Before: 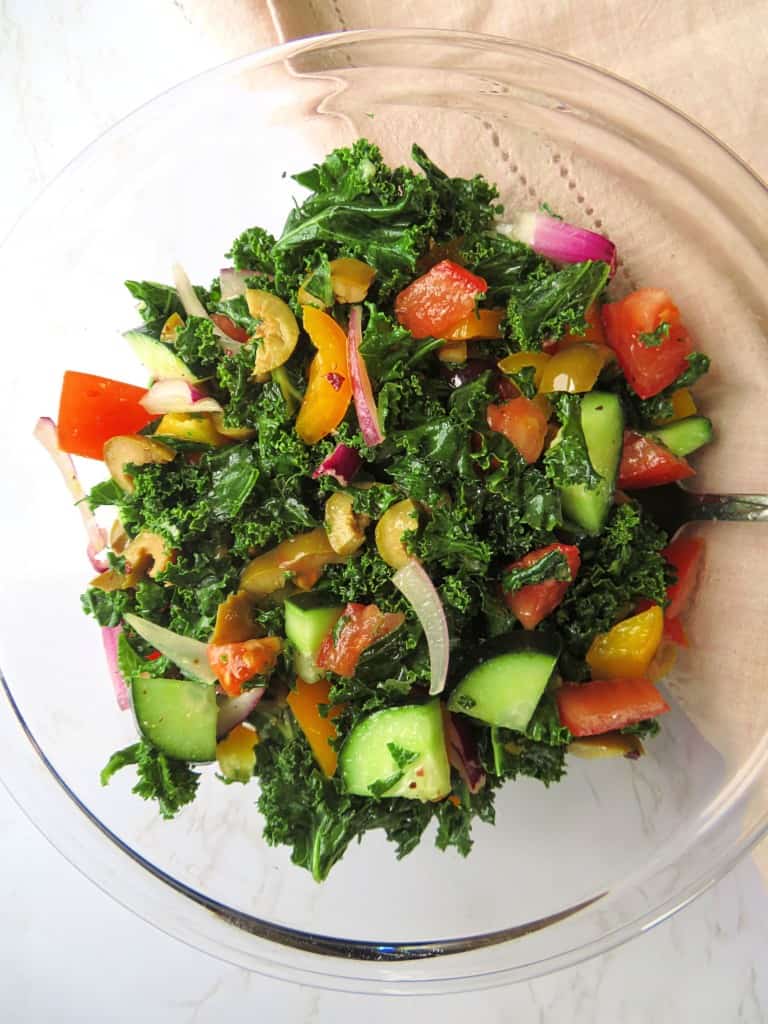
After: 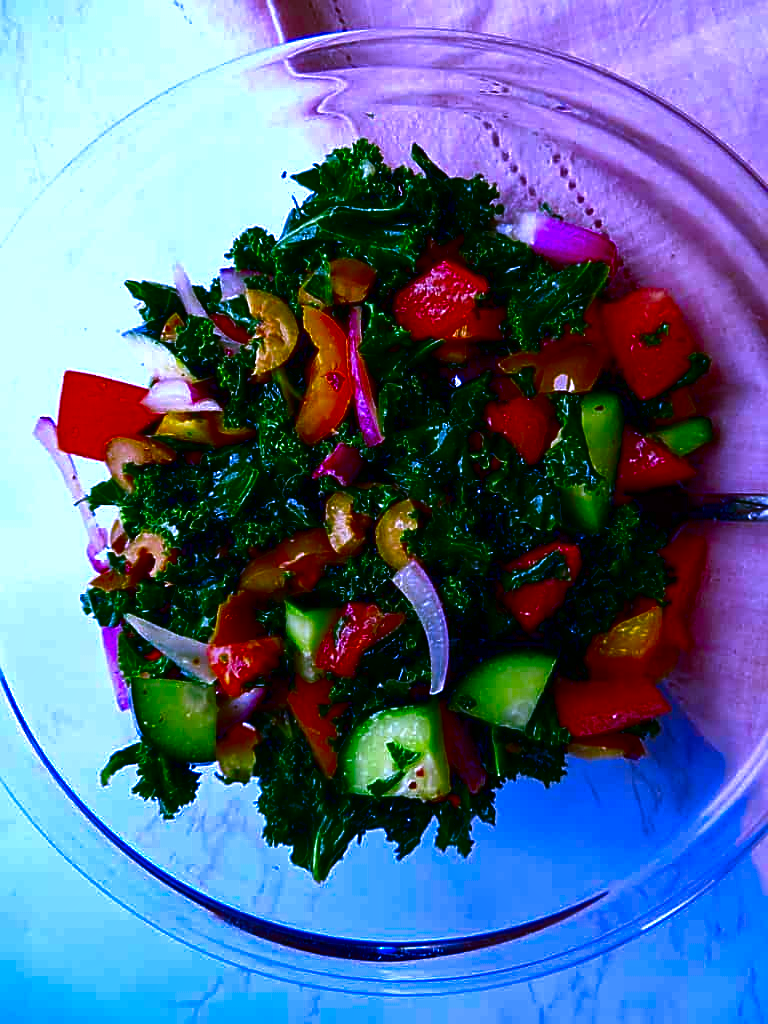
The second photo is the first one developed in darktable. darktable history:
sharpen: on, module defaults
contrast brightness saturation: brightness -1, saturation 1
local contrast: mode bilateral grid, contrast 20, coarseness 50, detail 120%, midtone range 0.2
white balance: red 0.98, blue 1.61
